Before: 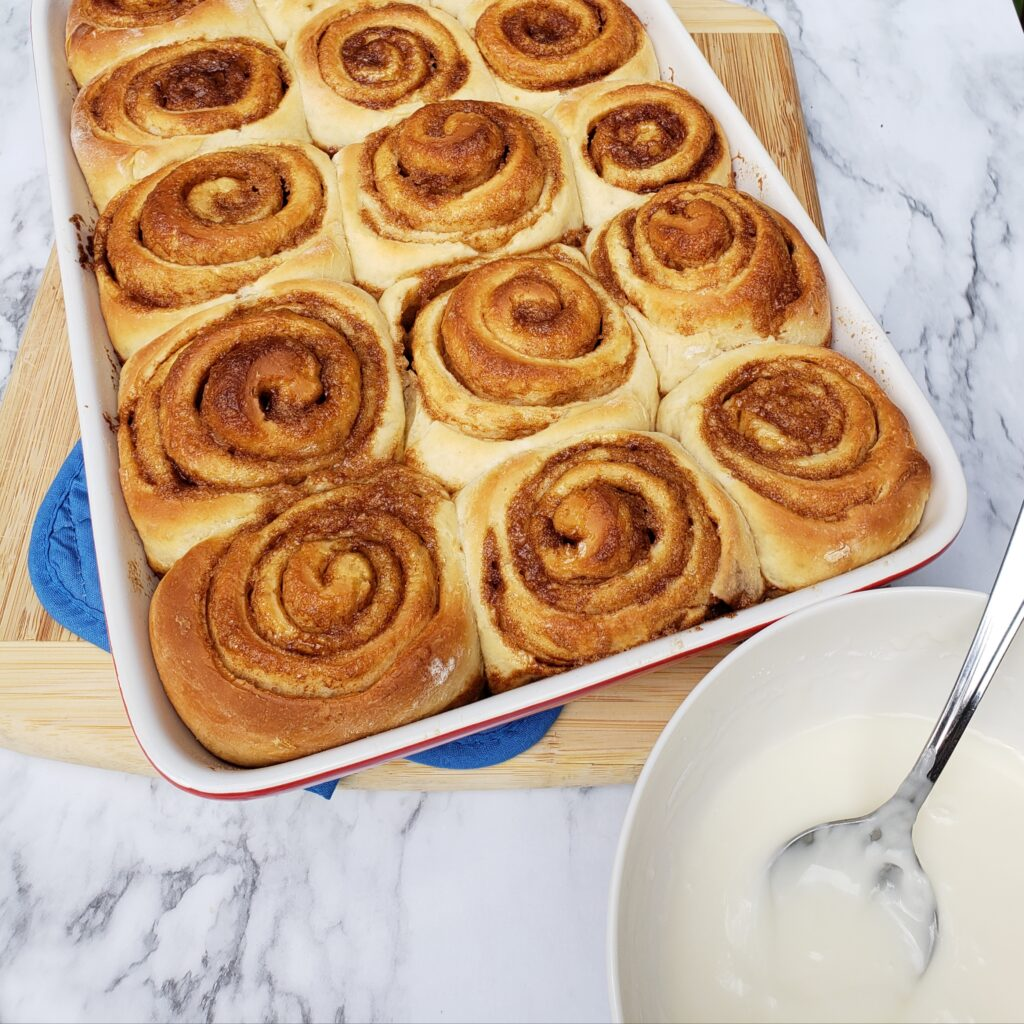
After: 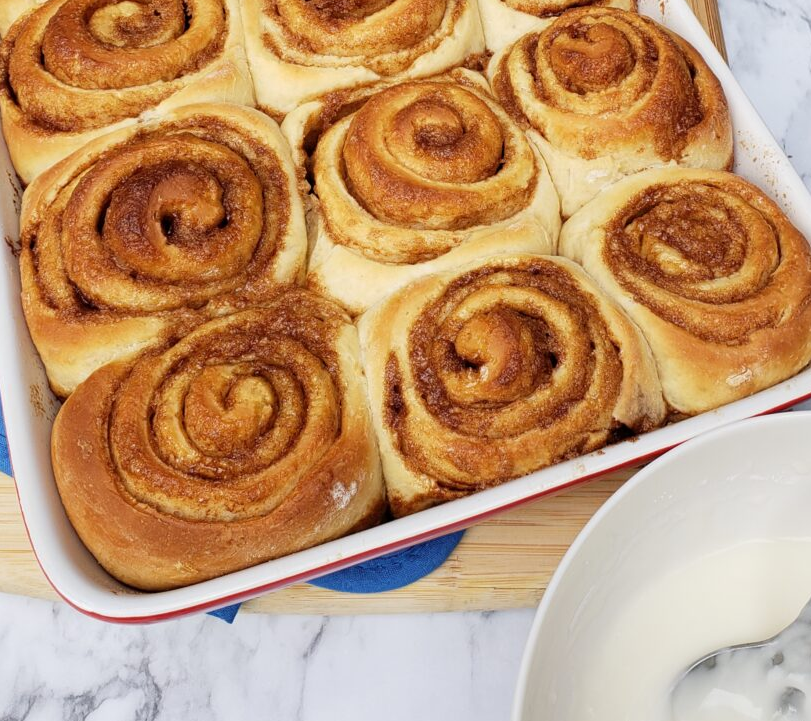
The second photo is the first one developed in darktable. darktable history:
crop: left 9.588%, top 17.267%, right 11.211%, bottom 12.315%
